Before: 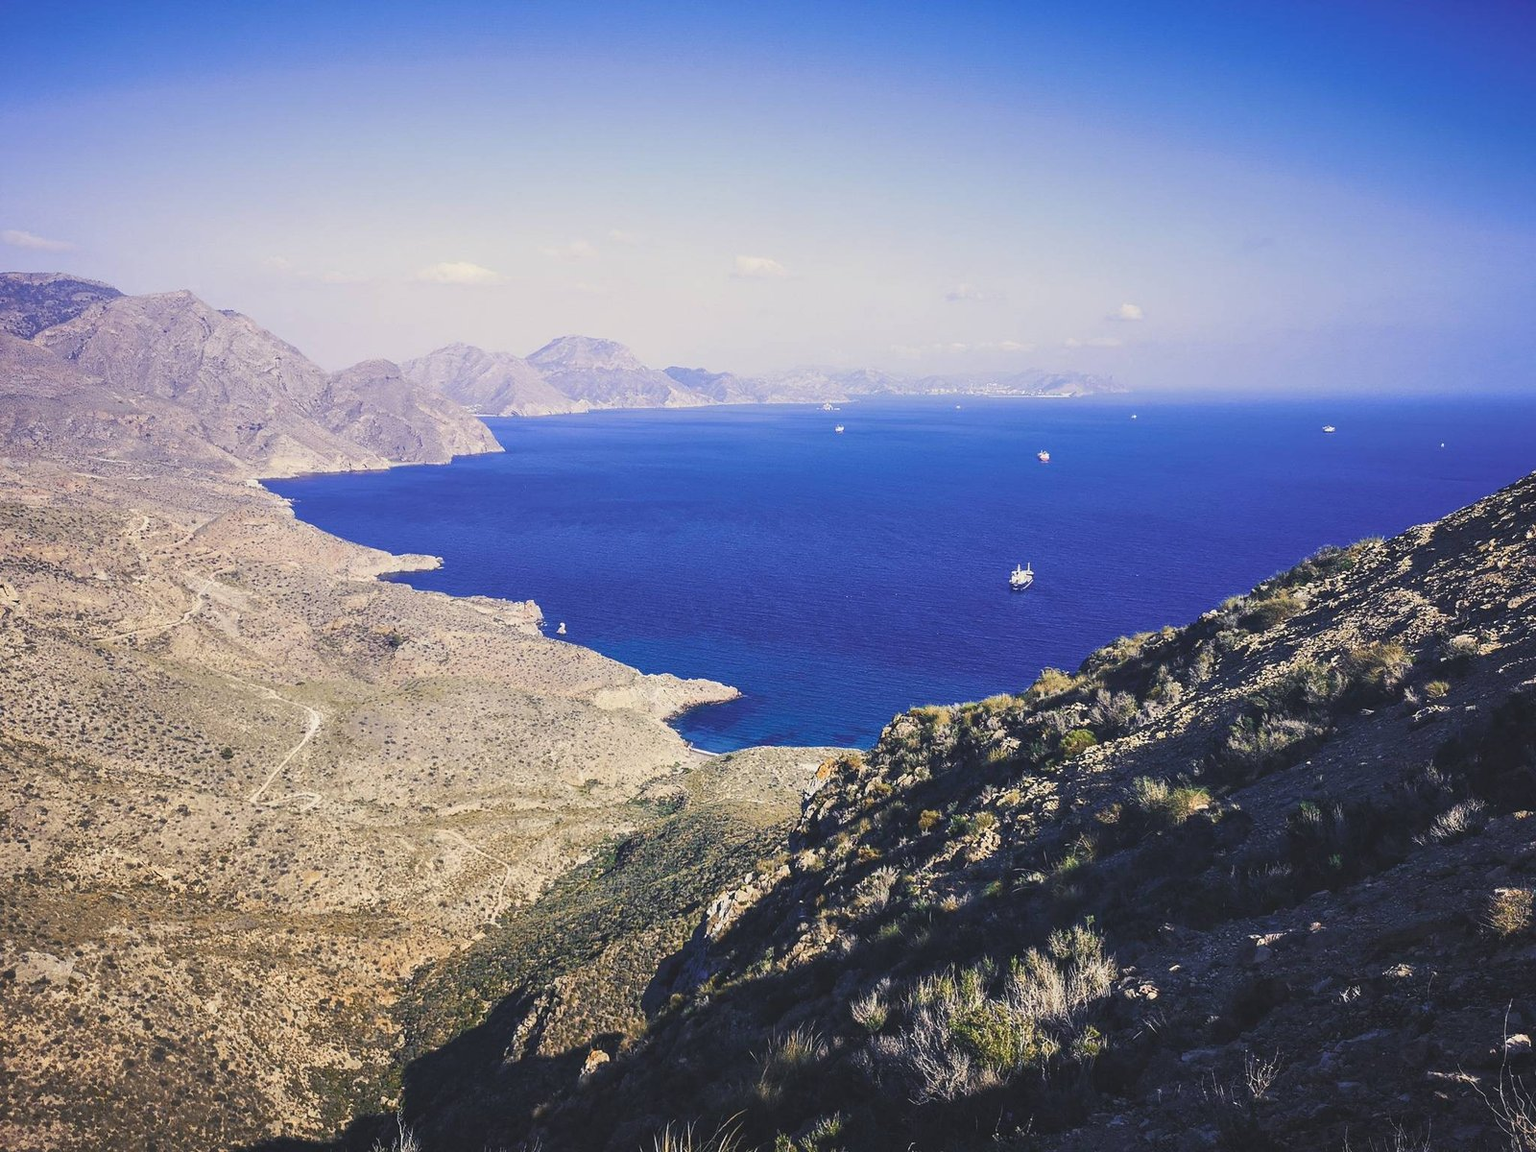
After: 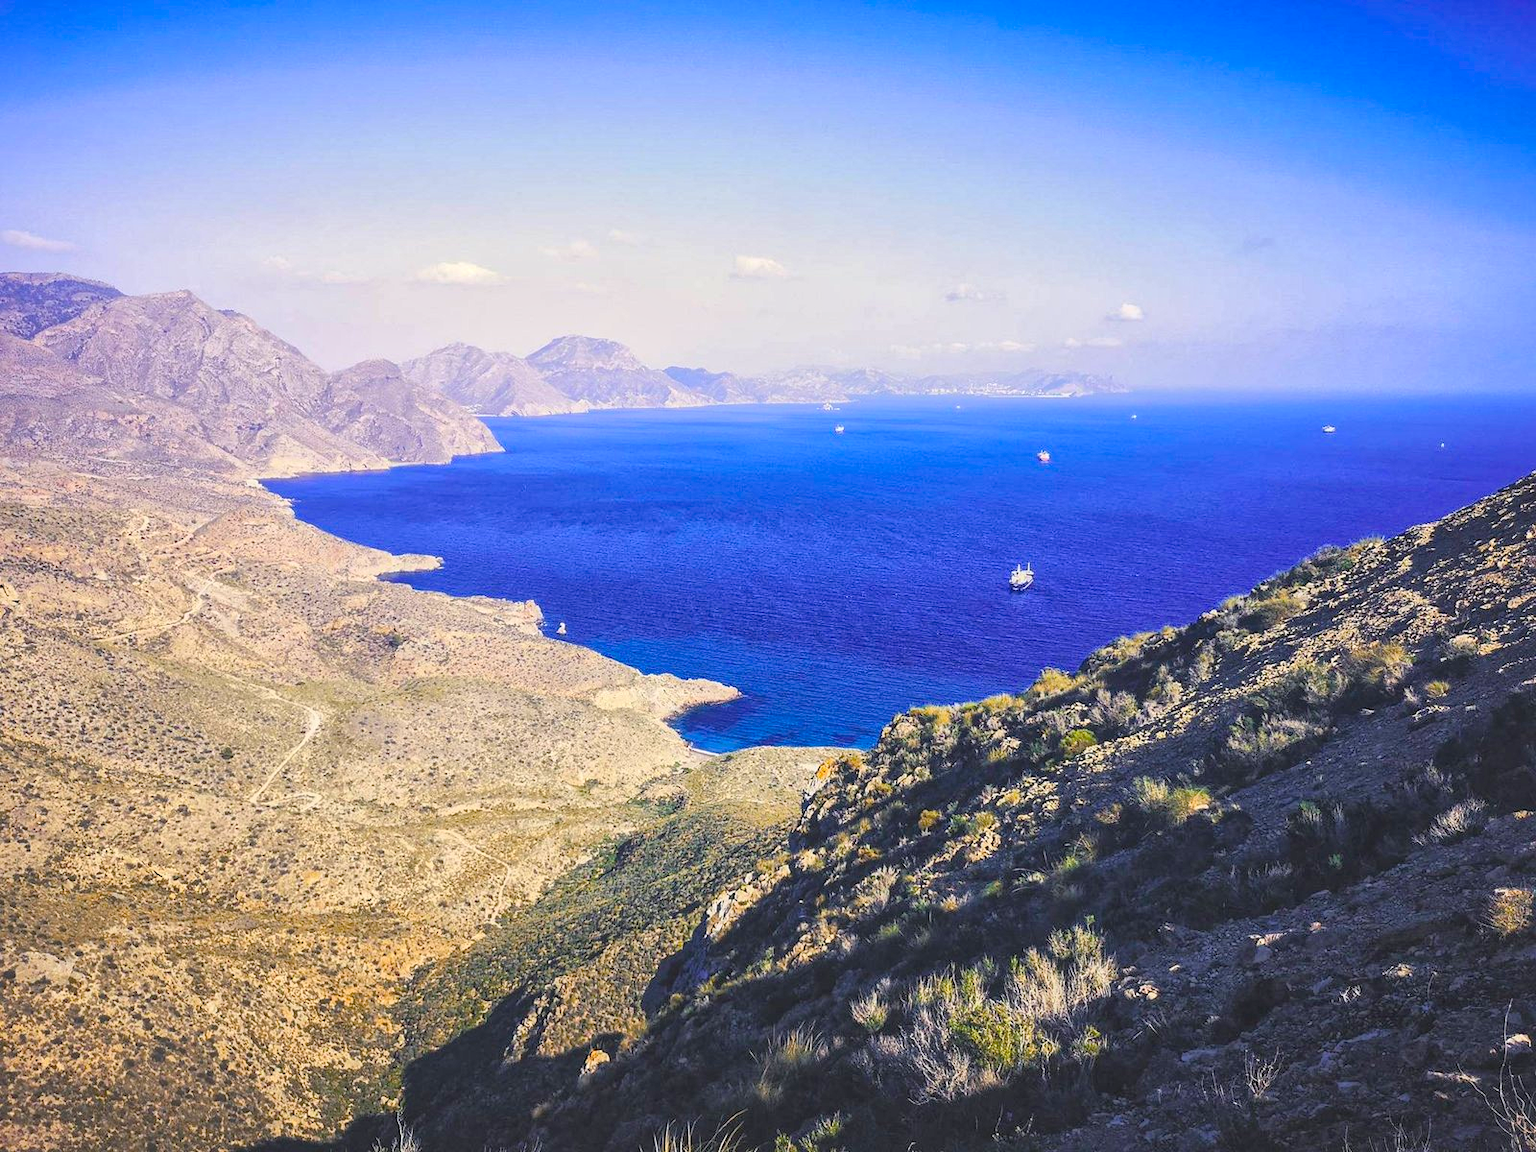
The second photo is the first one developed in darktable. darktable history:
color balance rgb: linear chroma grading › global chroma 15%, perceptual saturation grading › global saturation 30%
global tonemap: drago (1, 100), detail 1
